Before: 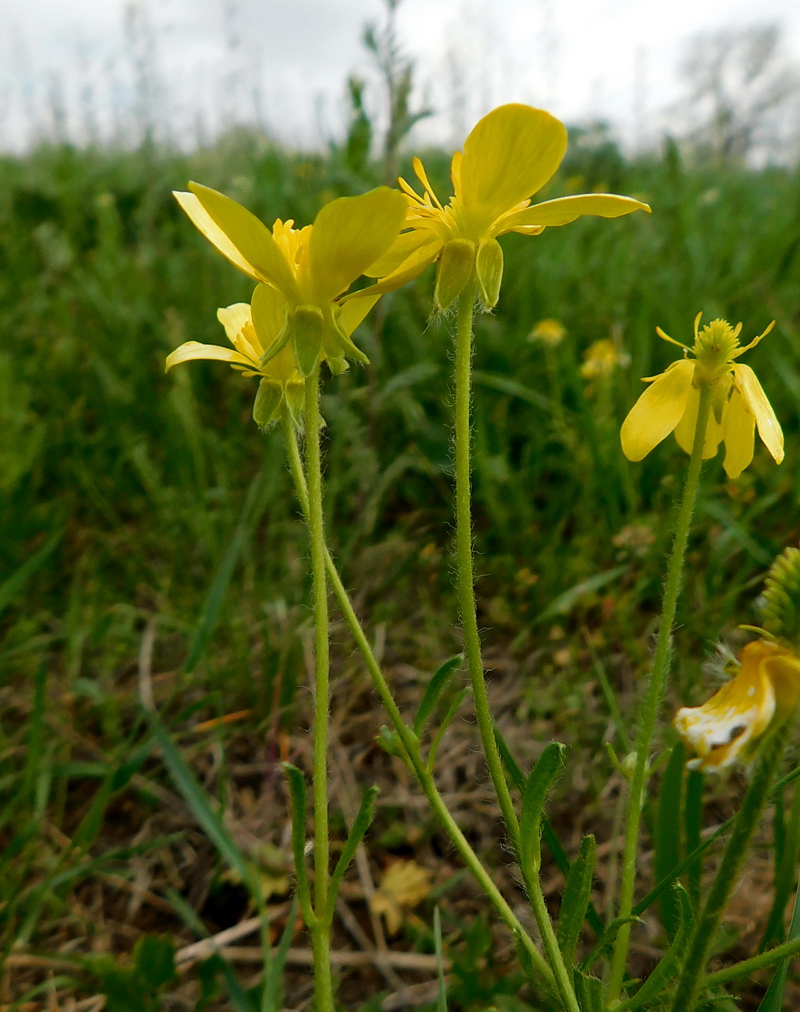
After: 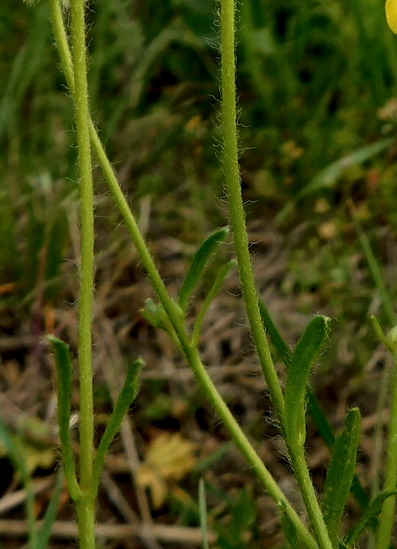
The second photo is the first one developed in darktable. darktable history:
exposure: compensate highlight preservation false
crop: left 29.407%, top 42.232%, right 20.85%, bottom 3.486%
local contrast: on, module defaults
